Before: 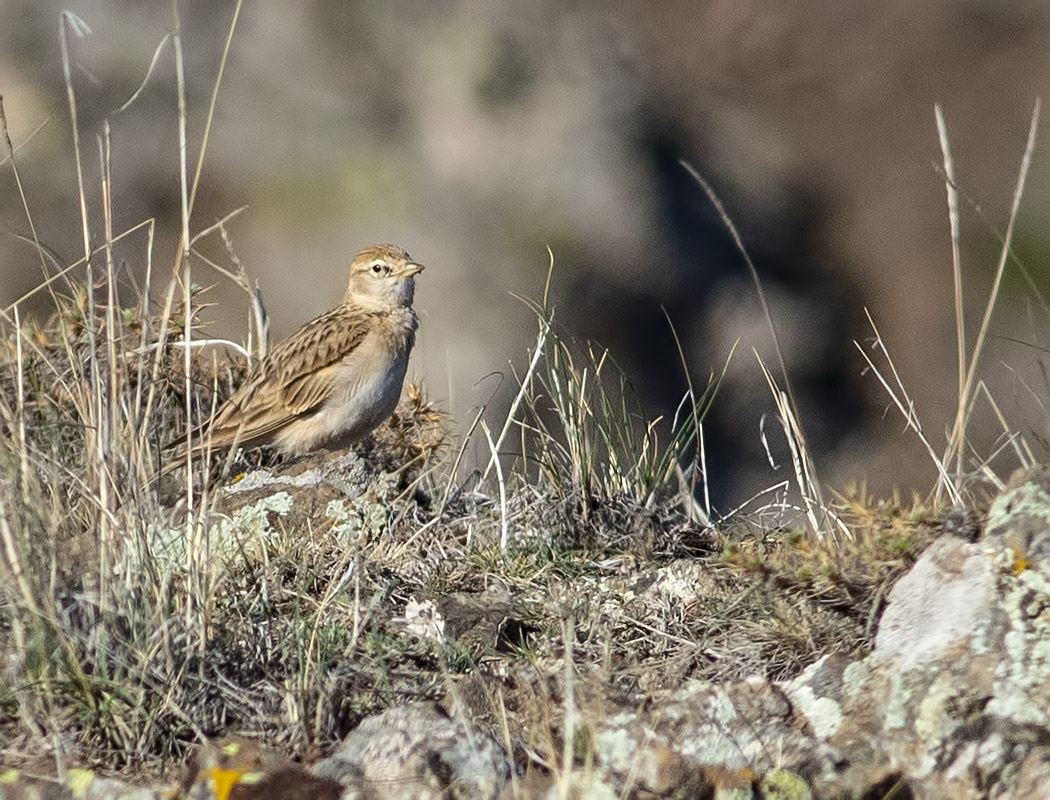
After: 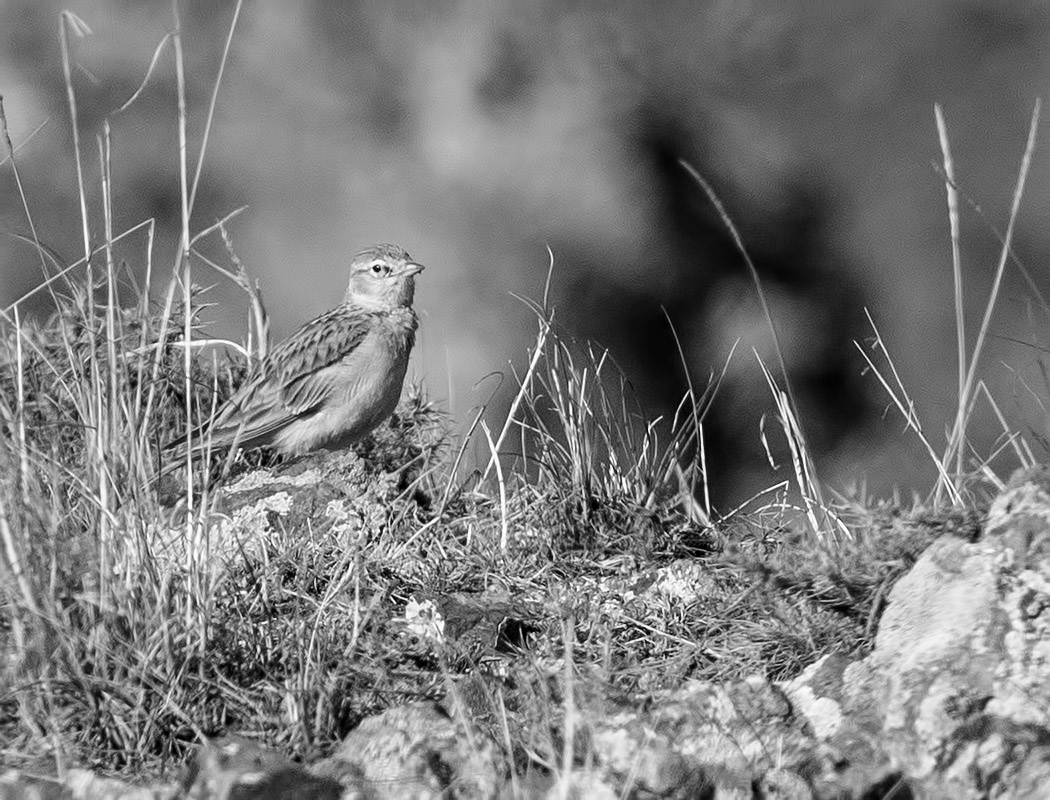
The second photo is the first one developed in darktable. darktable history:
exposure: exposure 0.191 EV, compensate highlight preservation false
monochrome: a -74.22, b 78.2
color balance rgb: shadows lift › hue 87.51°, highlights gain › chroma 1.62%, highlights gain › hue 55.1°, global offset › chroma 0.06%, global offset › hue 253.66°, linear chroma grading › global chroma 0.5%, perceptual saturation grading › global saturation 16.38%
